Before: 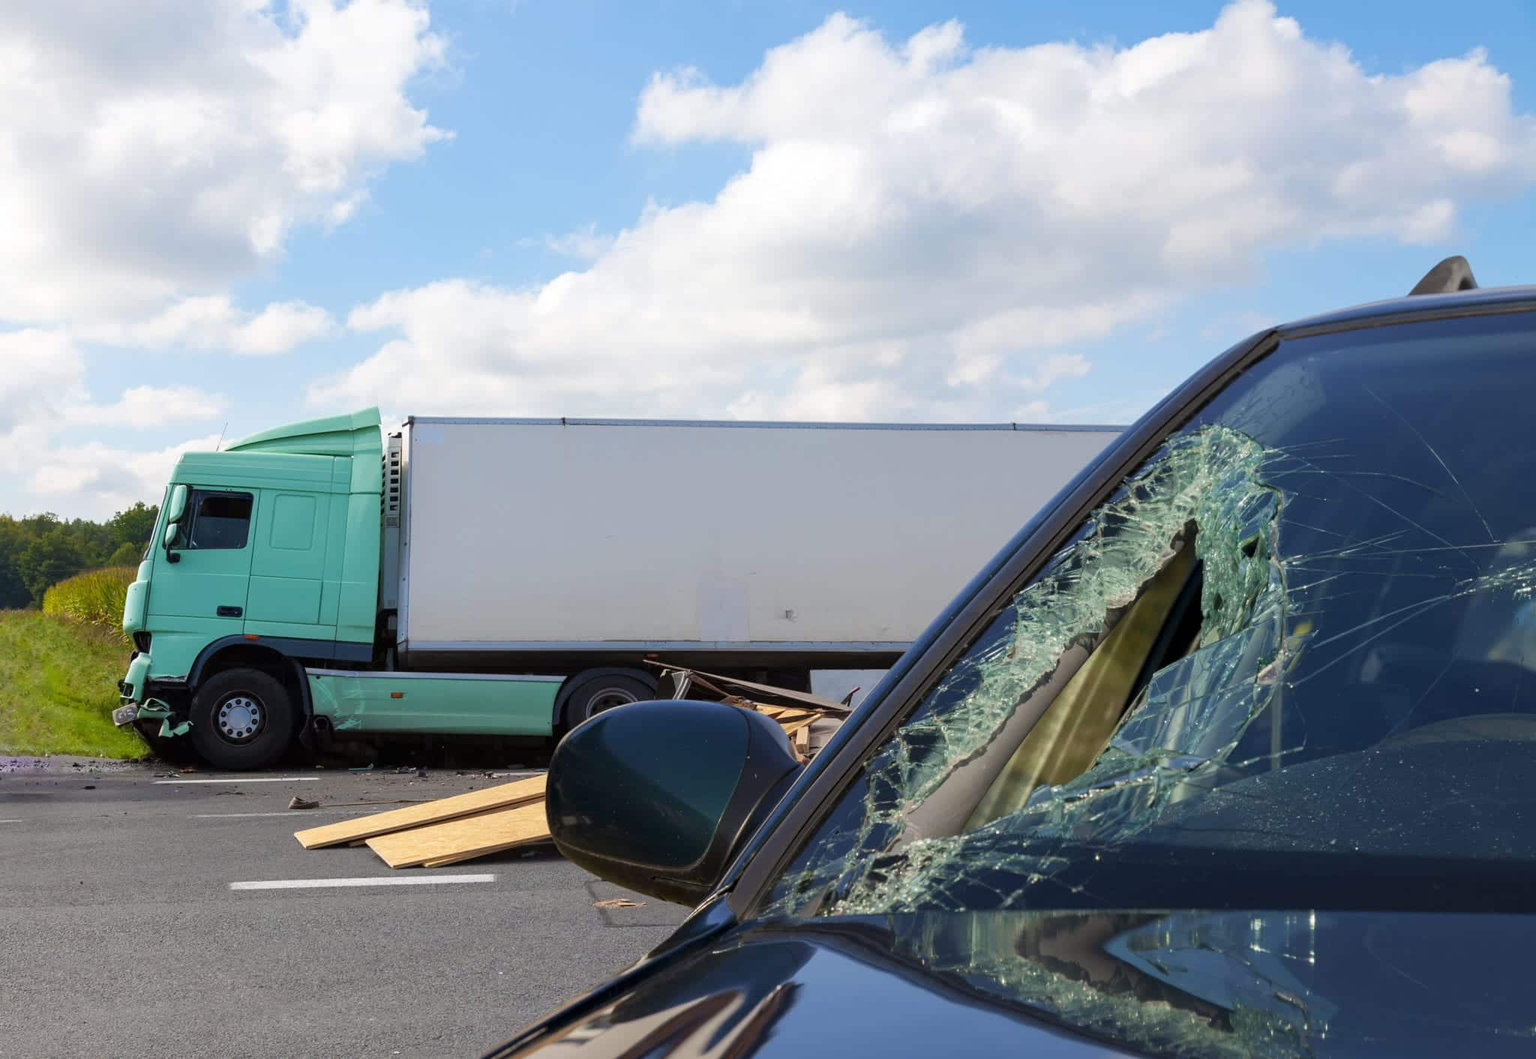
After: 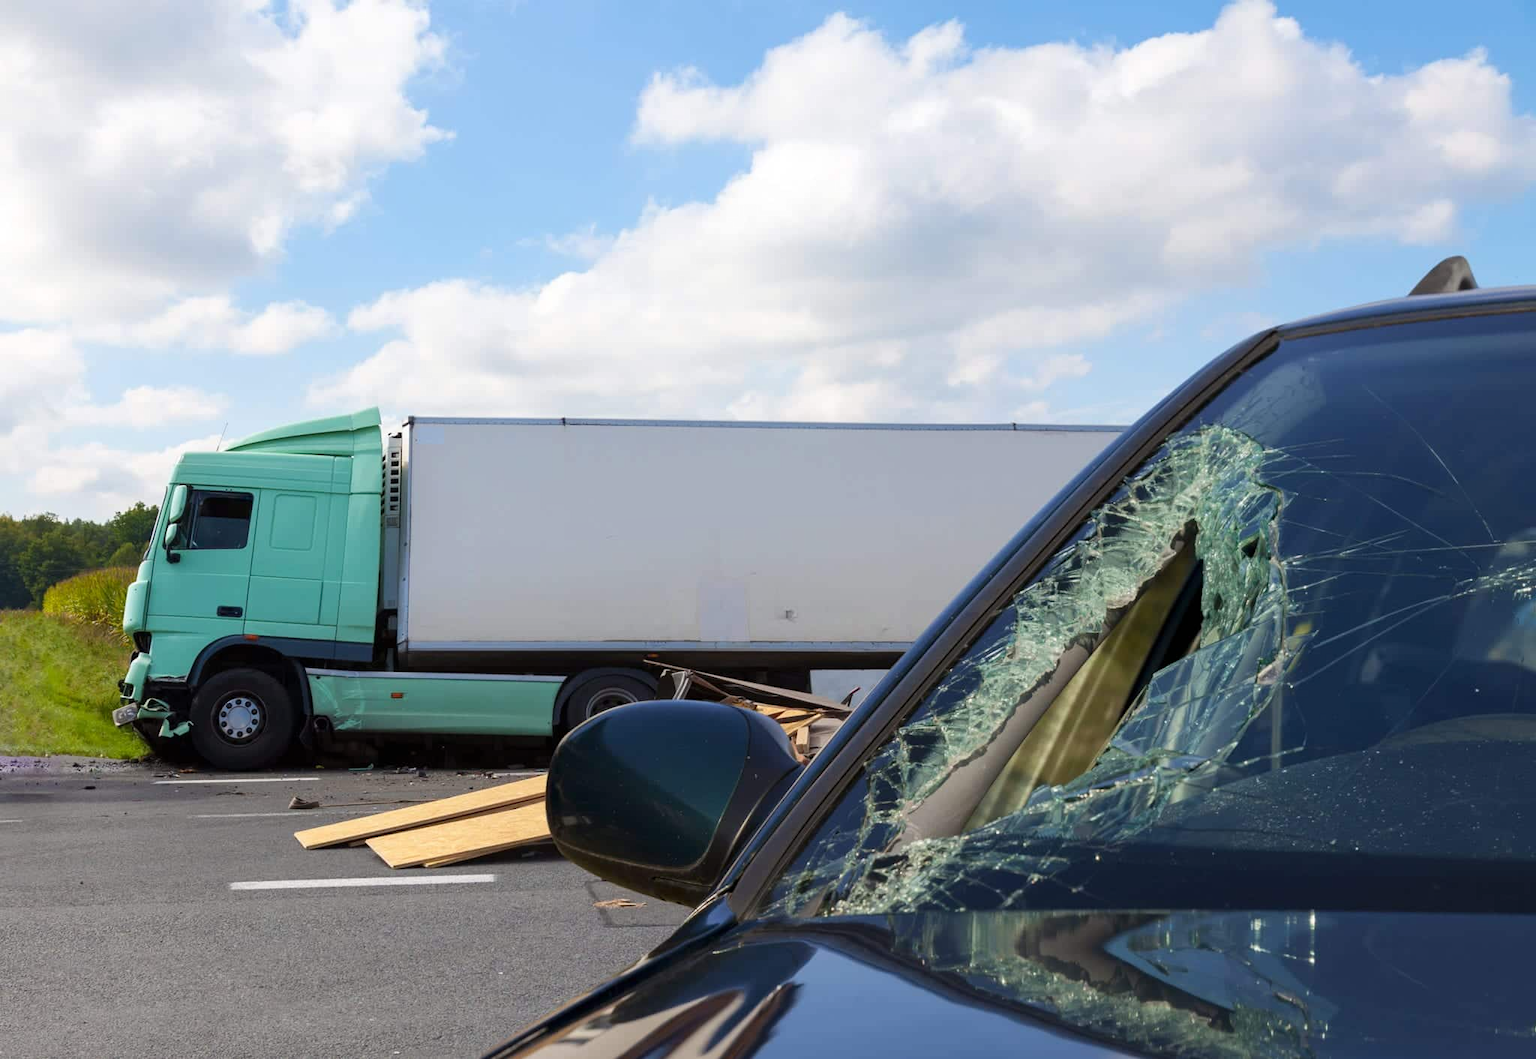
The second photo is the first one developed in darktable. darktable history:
contrast brightness saturation: contrast 0.08, saturation 0.02
tone equalizer: -8 EV -0.55 EV
